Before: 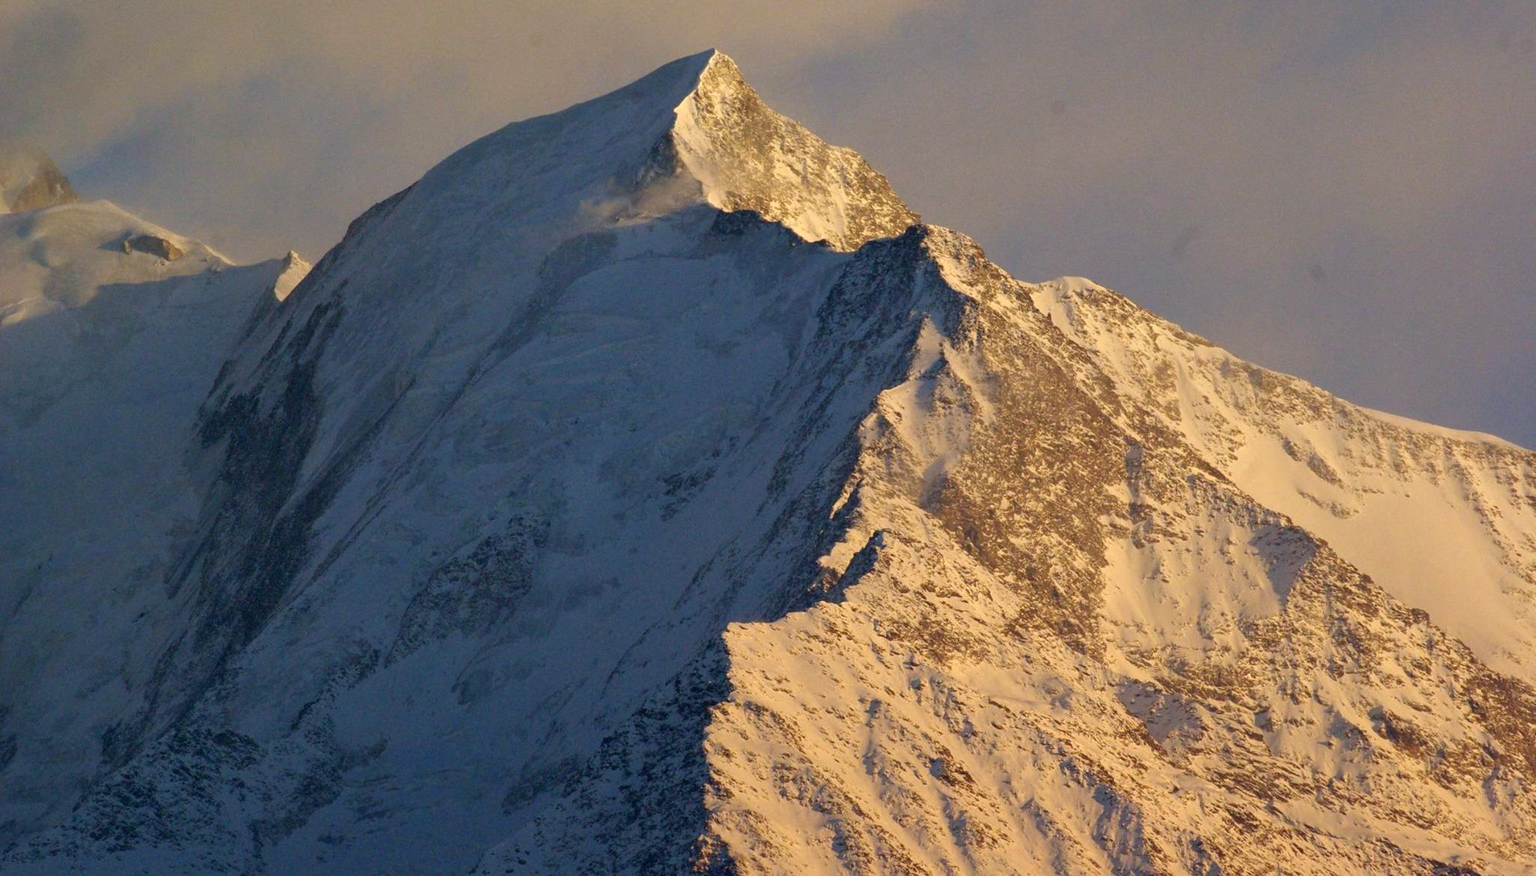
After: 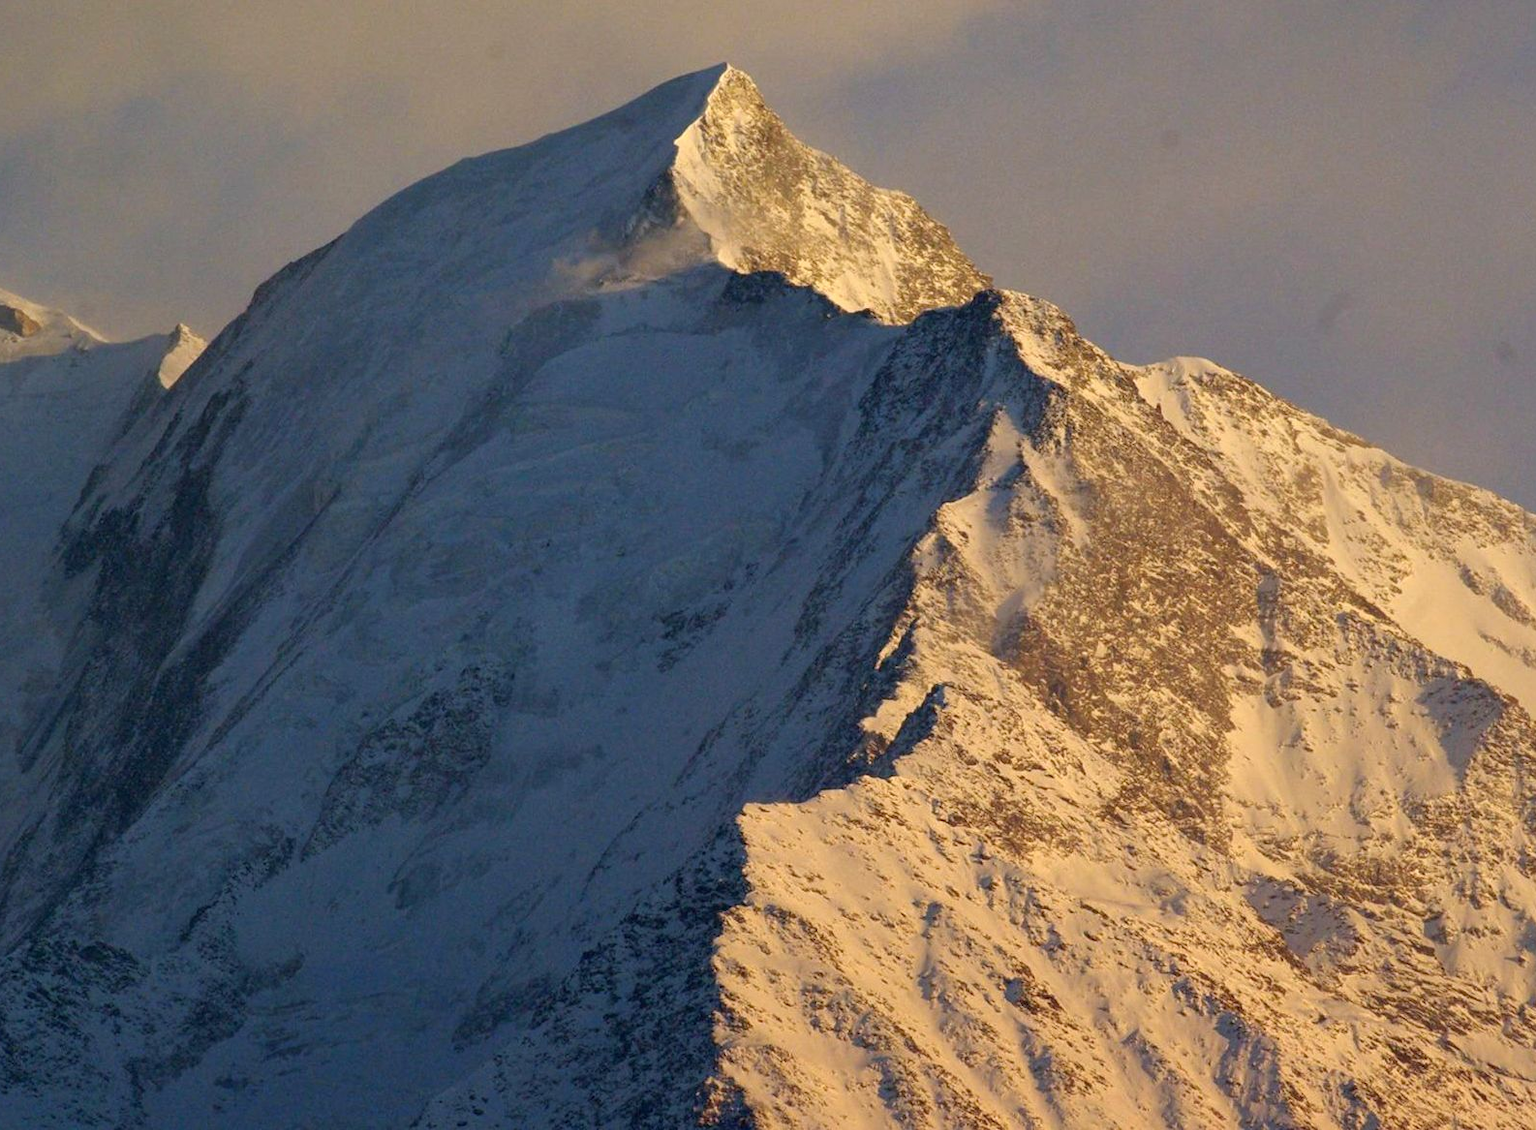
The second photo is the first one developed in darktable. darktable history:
crop: left 9.881%, right 12.604%
